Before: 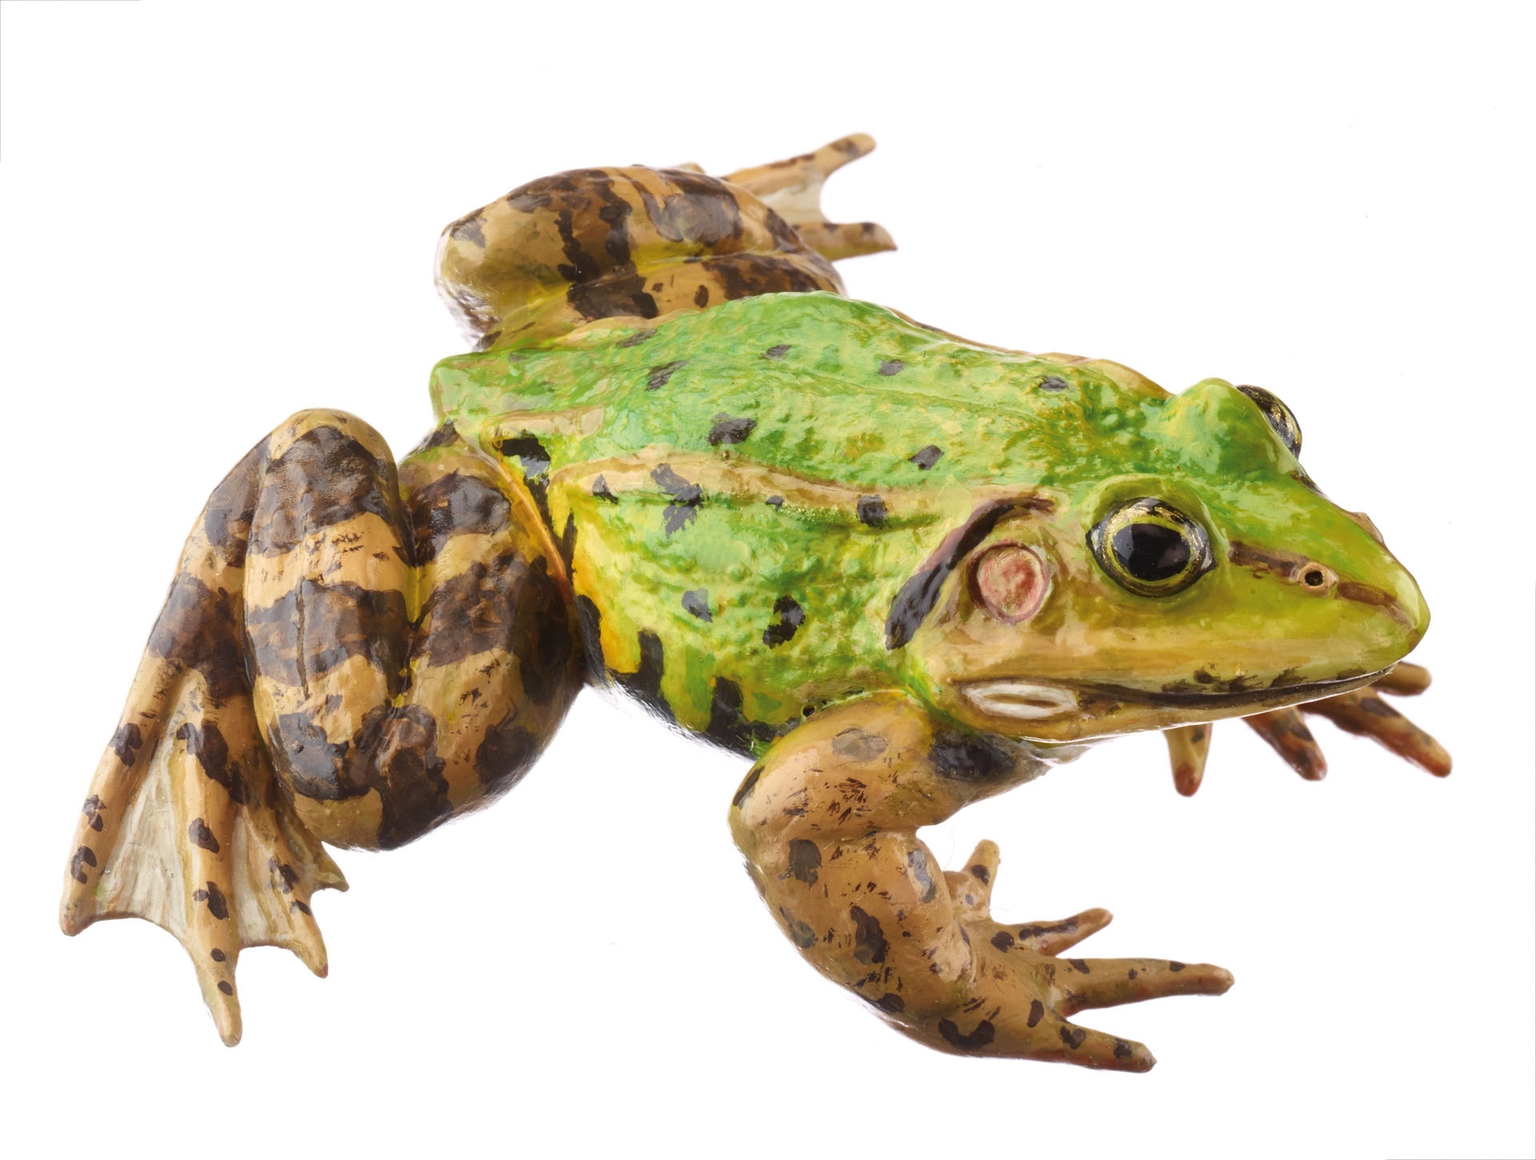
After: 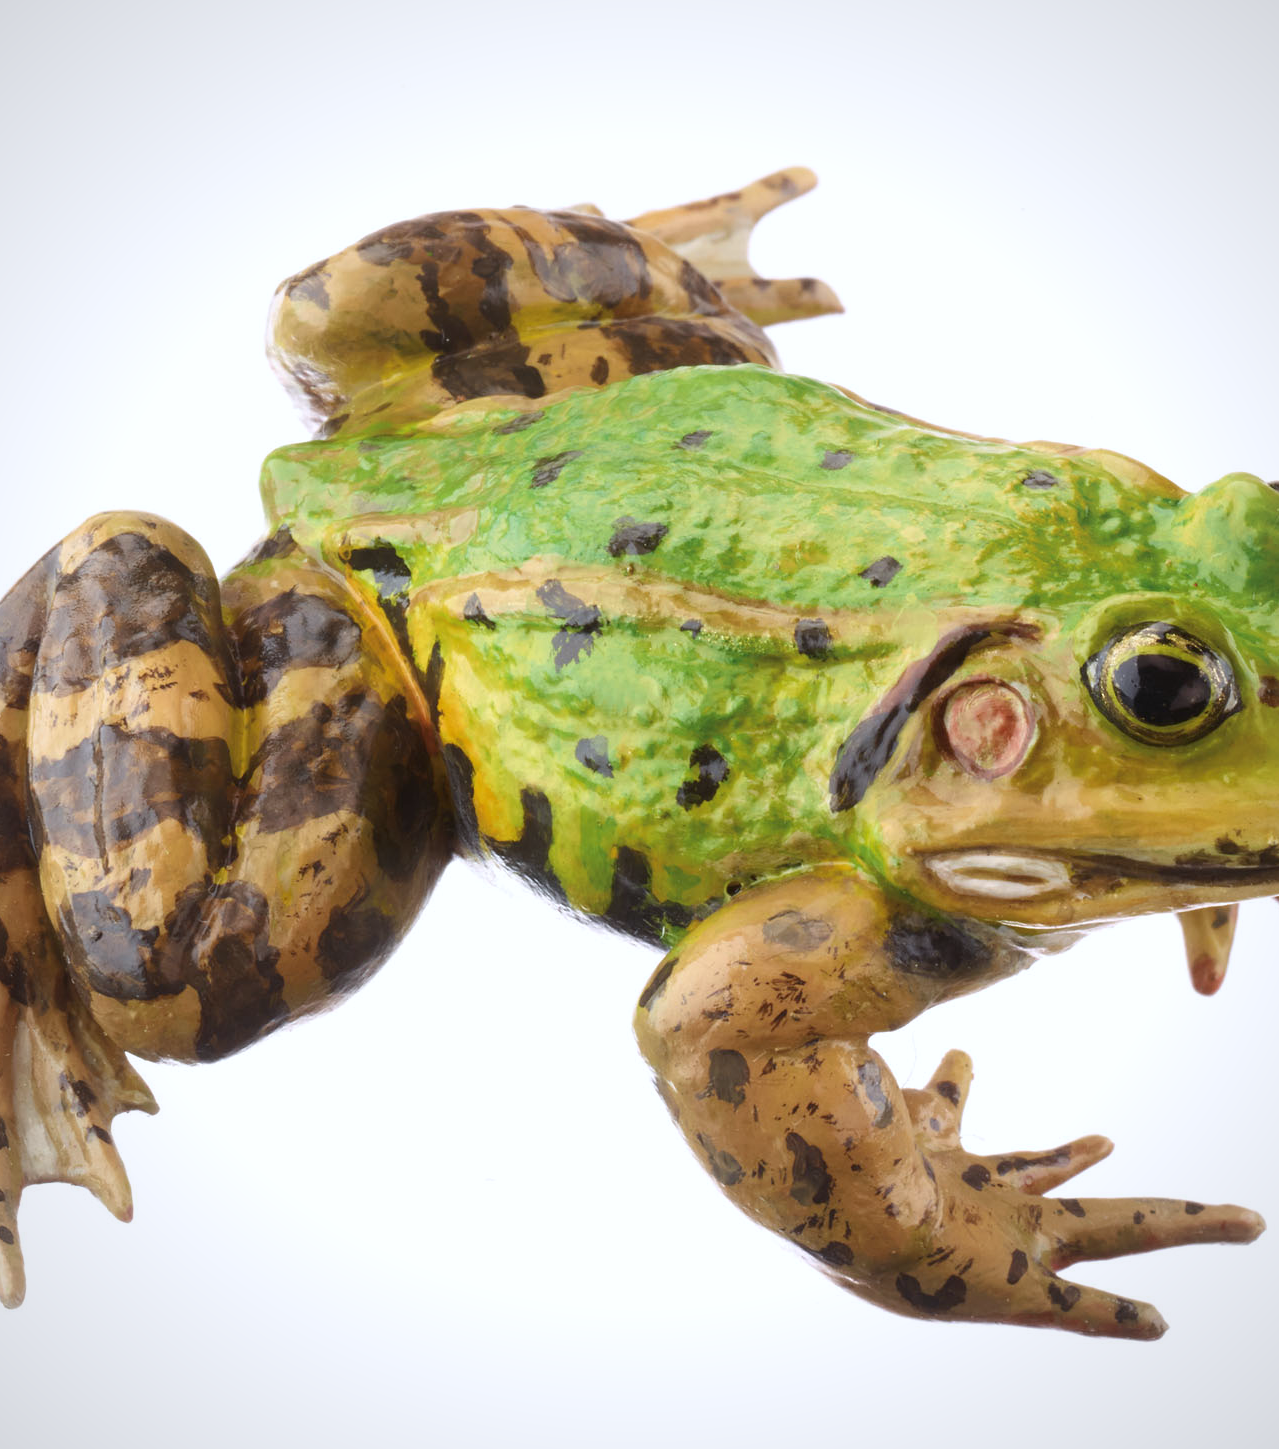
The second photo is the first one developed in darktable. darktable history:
crop and rotate: left 14.436%, right 18.898%
shadows and highlights: radius 93.07, shadows -14.46, white point adjustment 0.23, highlights 31.48, compress 48.23%, highlights color adjustment 52.79%, soften with gaussian
white balance: red 0.983, blue 1.036
base curve: curves: ch0 [(0, 0) (0.472, 0.455) (1, 1)], preserve colors none
vignetting: fall-off radius 81.94%
